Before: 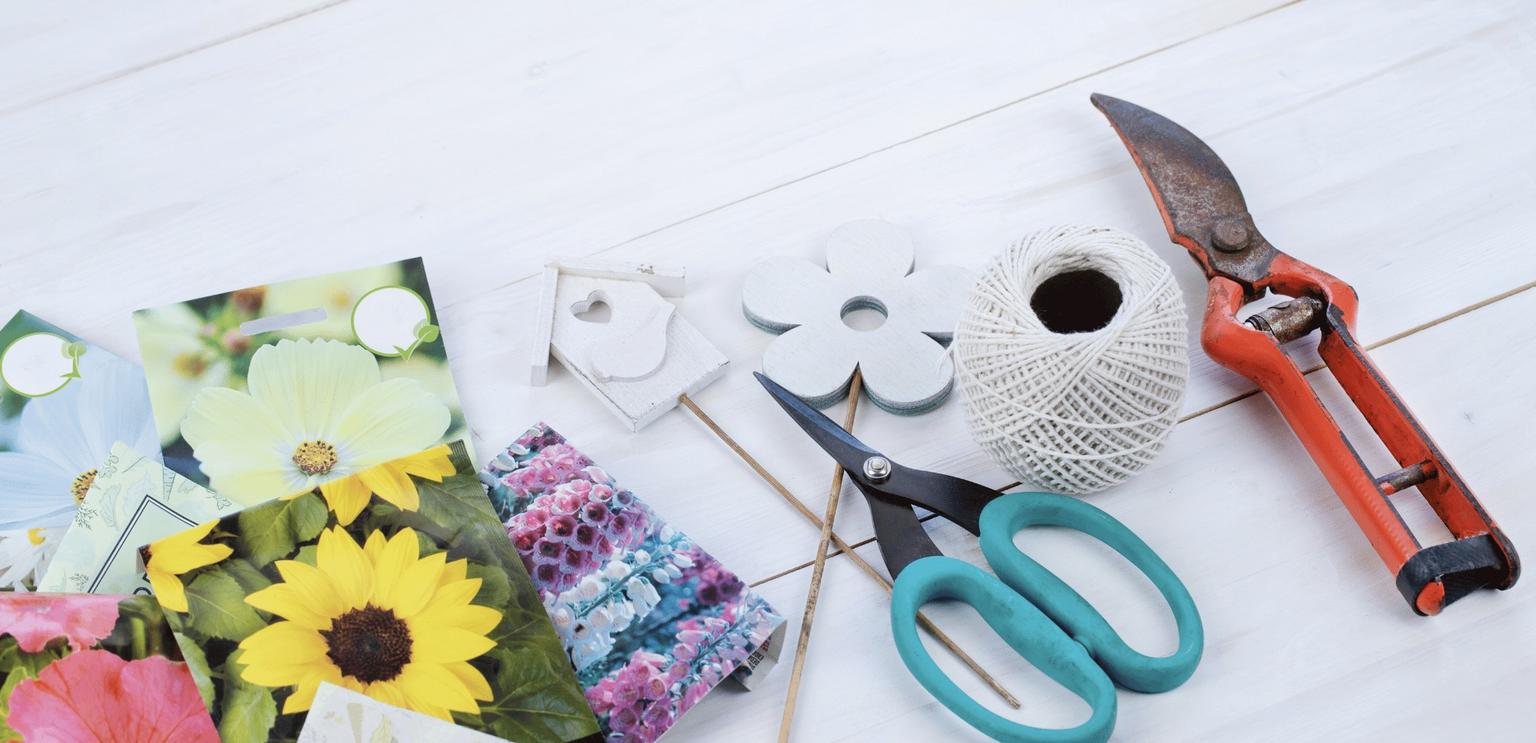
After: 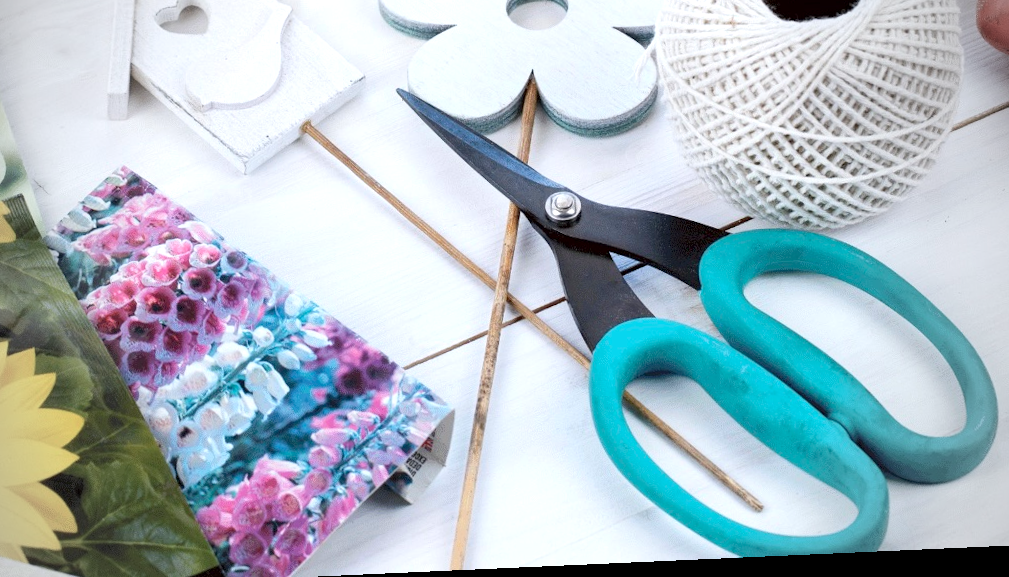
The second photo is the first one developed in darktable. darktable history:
crop: left 29.672%, top 41.786%, right 20.851%, bottom 3.487%
exposure: black level correction 0.005, exposure 0.417 EV, compensate highlight preservation false
rotate and perspective: rotation -2.56°, automatic cropping off
vignetting: fall-off start 67.15%, brightness -0.442, saturation -0.691, width/height ratio 1.011, unbound false
